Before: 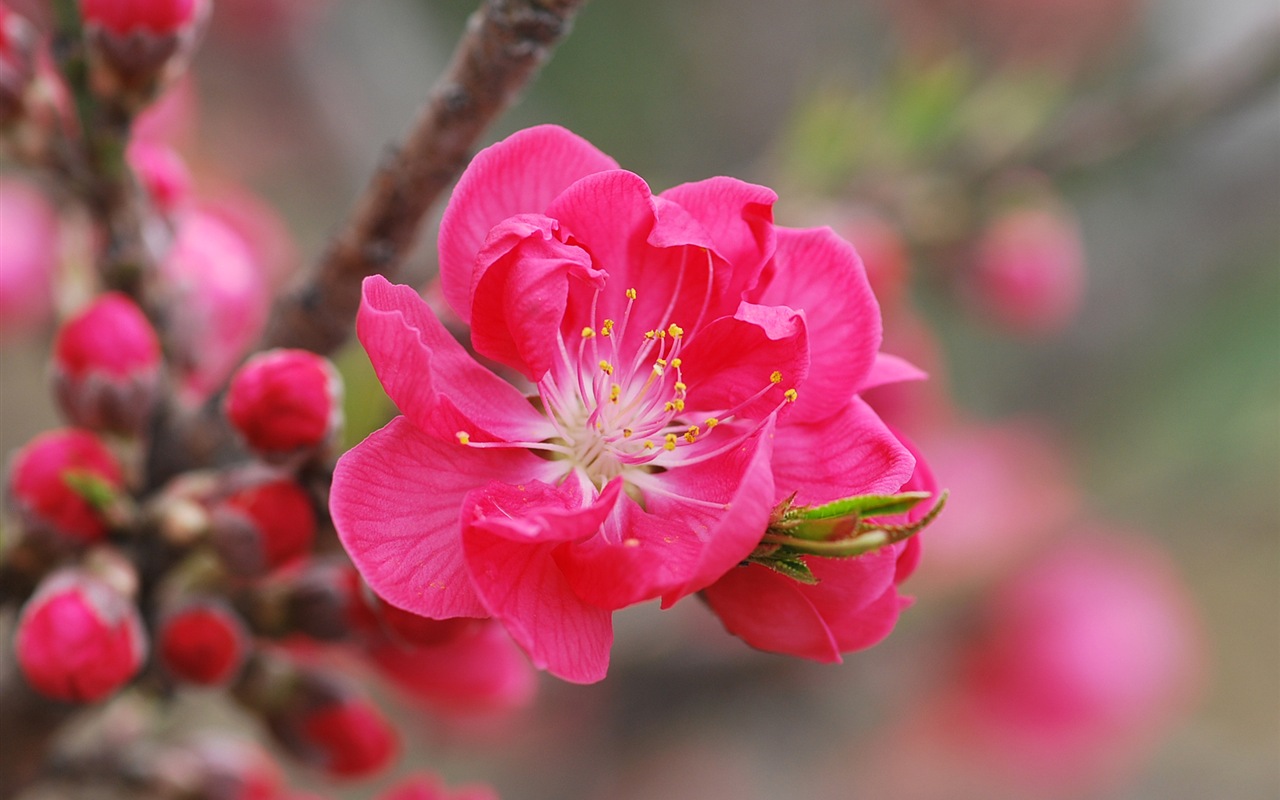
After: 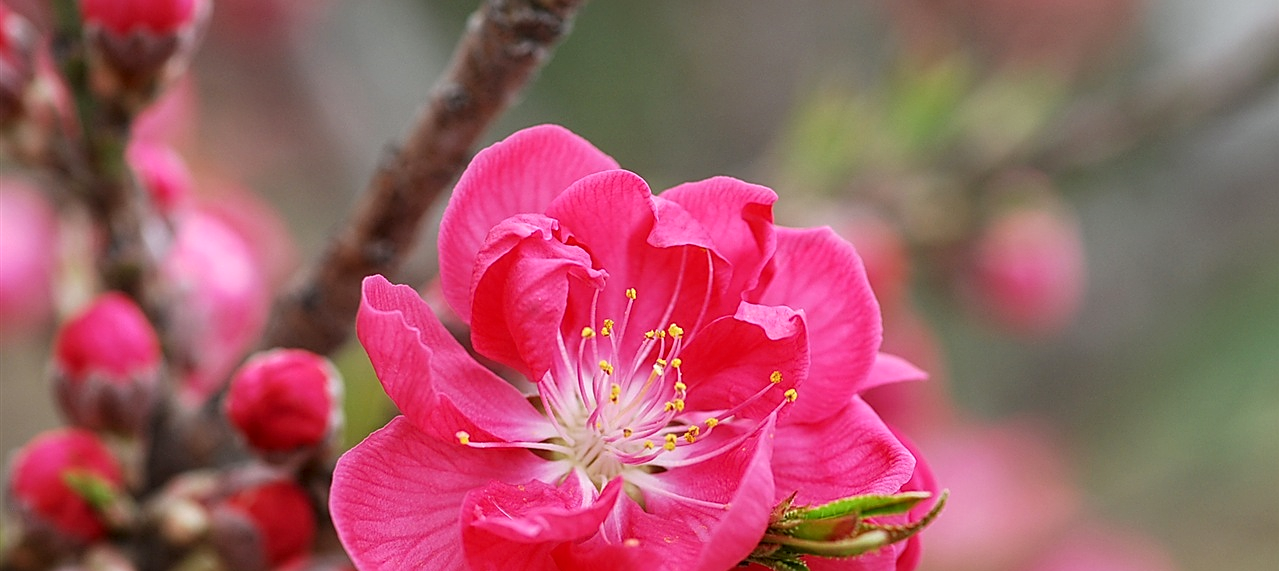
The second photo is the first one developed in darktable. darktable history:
sharpen: on, module defaults
color correction: highlights a* -2.81, highlights b* -1.95, shadows a* 1.96, shadows b* 3.03
crop: right 0%, bottom 28.589%
local contrast: on, module defaults
